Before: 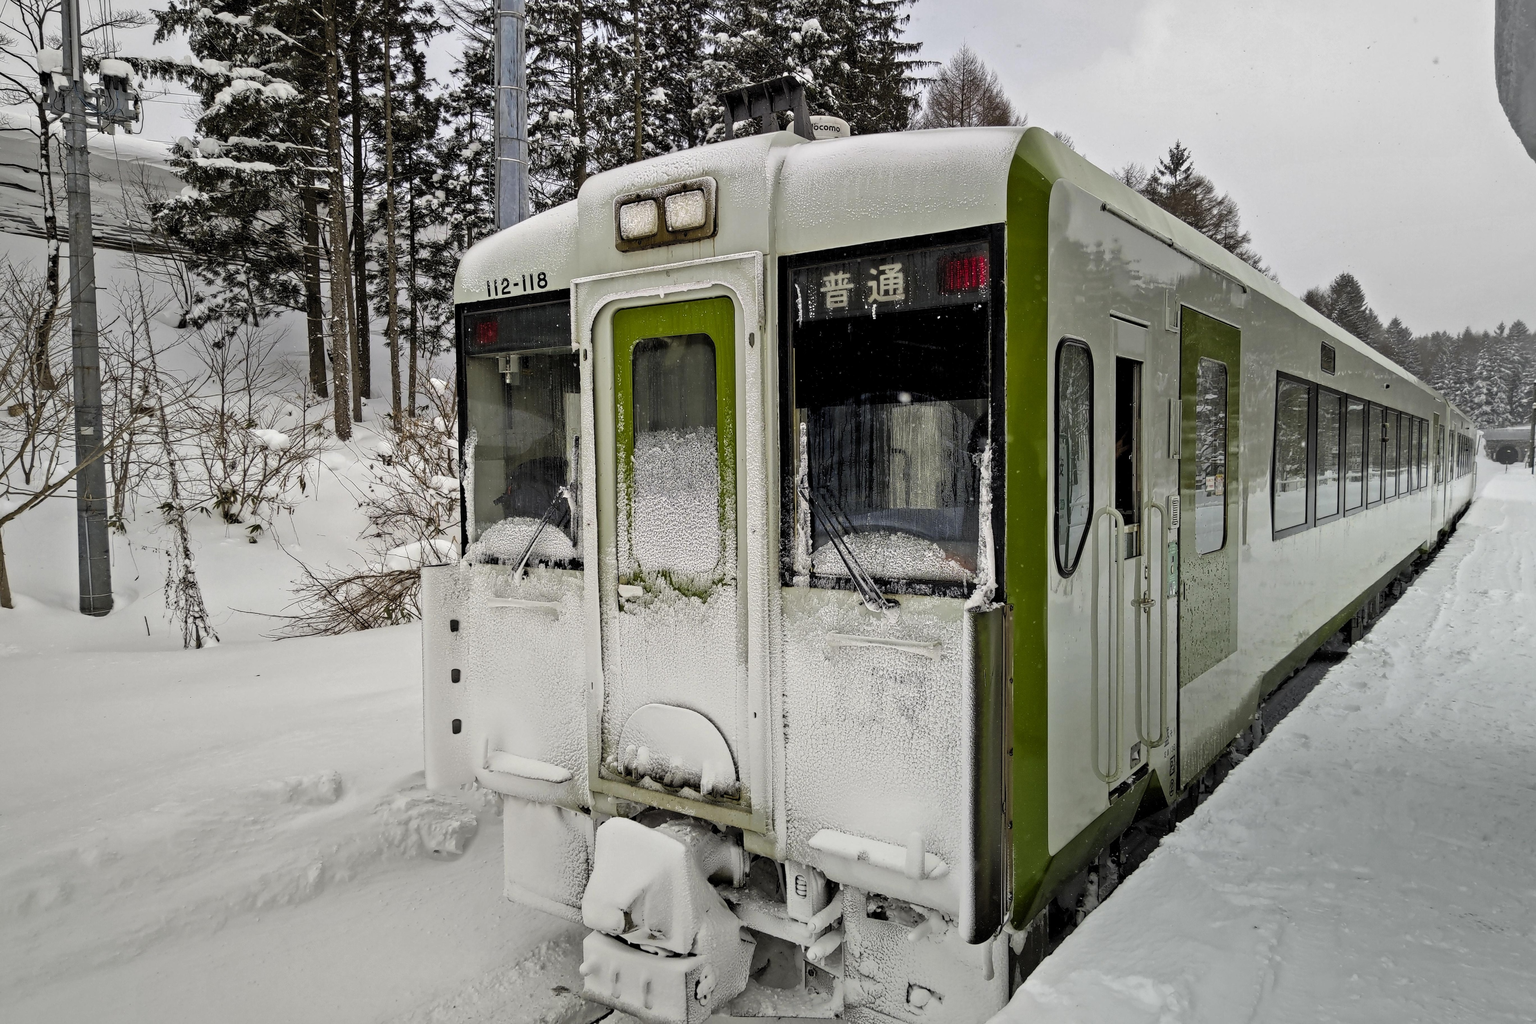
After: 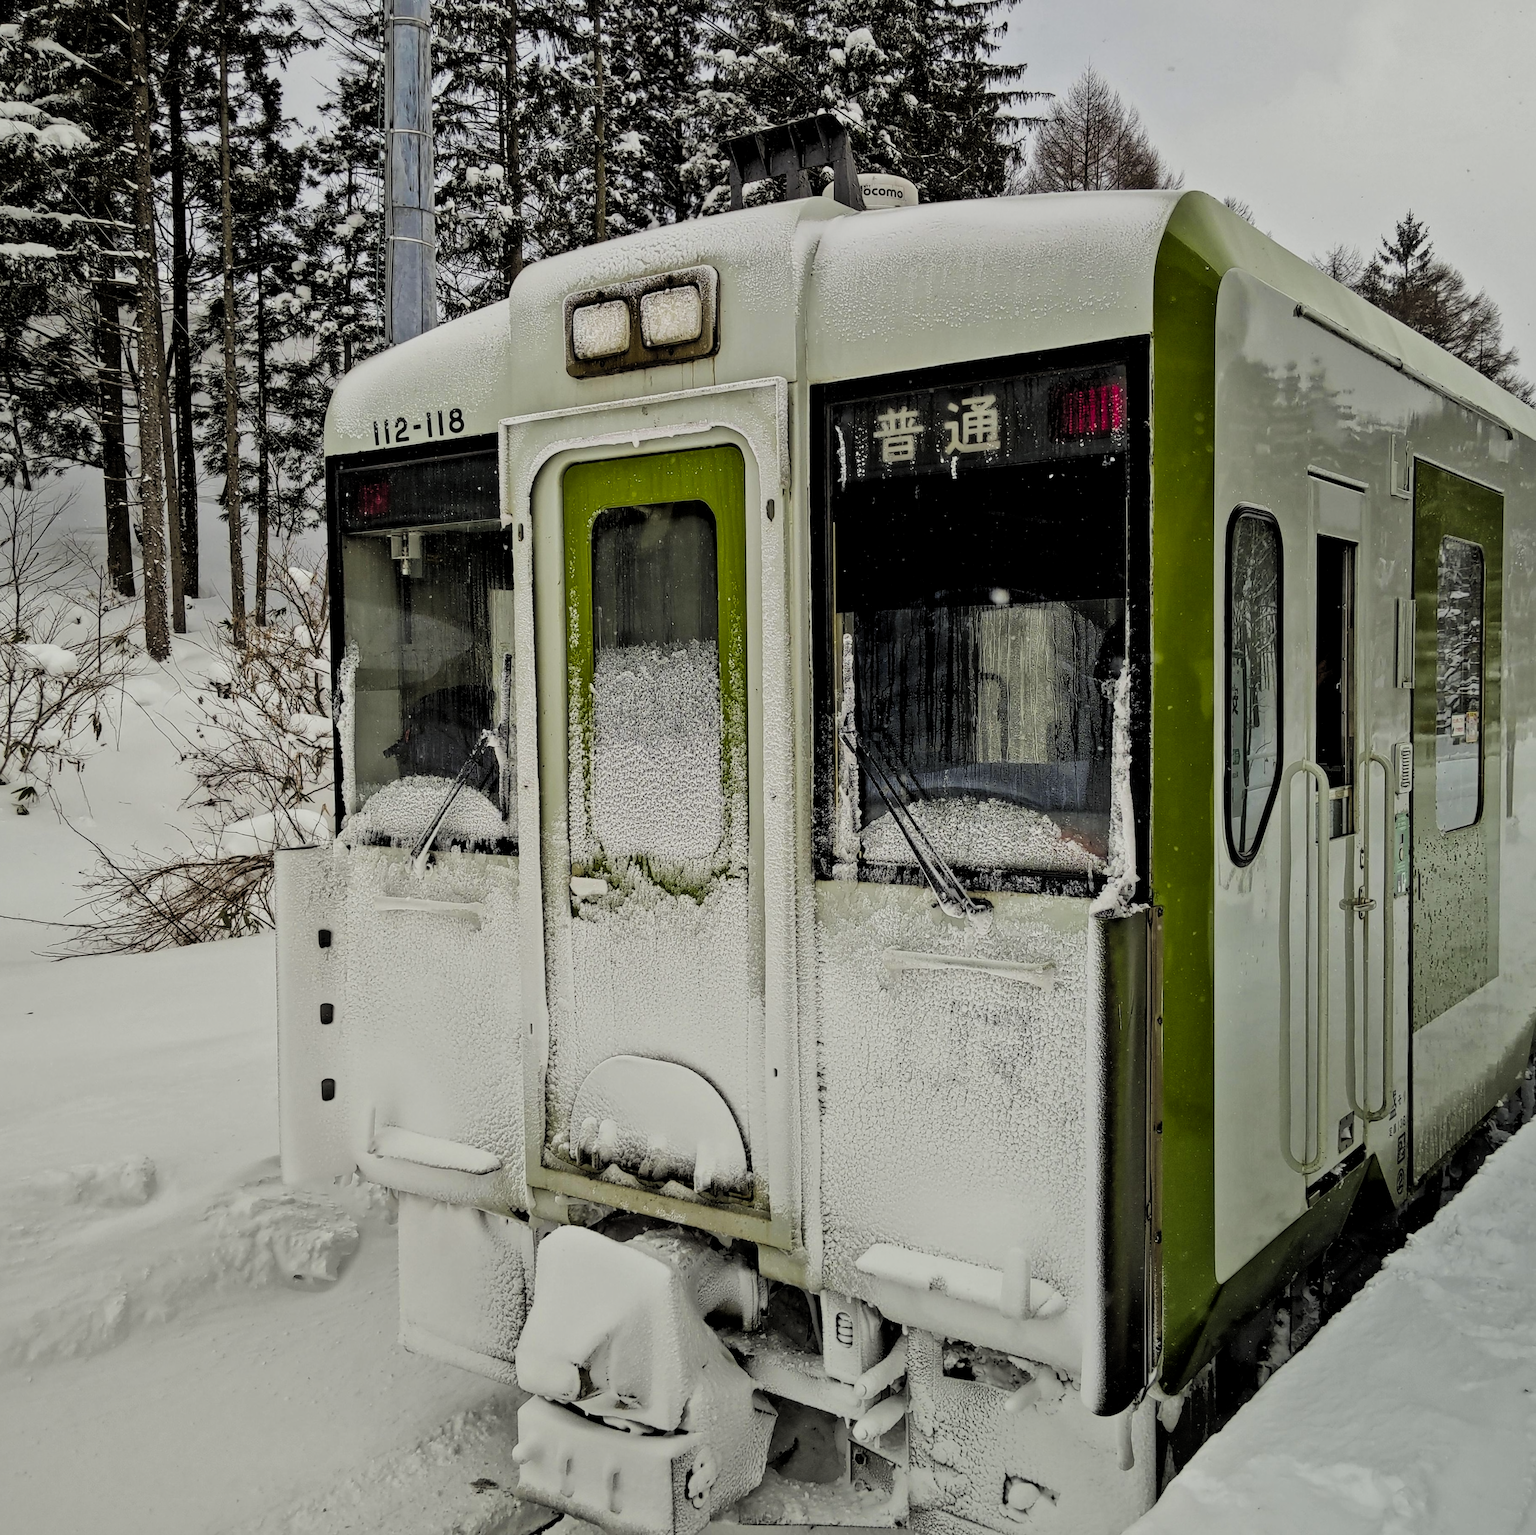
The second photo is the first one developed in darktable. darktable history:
local contrast: mode bilateral grid, contrast 19, coarseness 51, detail 120%, midtone range 0.2
crop and rotate: left 15.53%, right 17.786%
filmic rgb: black relative exposure -7.65 EV, white relative exposure 4.56 EV, hardness 3.61, contrast 1.051, color science v4 (2020), enable highlight reconstruction true
color calibration: output R [0.972, 0.068, -0.094, 0], output G [-0.178, 1.216, -0.086, 0], output B [0.095, -0.136, 0.98, 0], illuminant same as pipeline (D50), adaptation XYZ, x 0.346, y 0.358, temperature 5009.23 K
